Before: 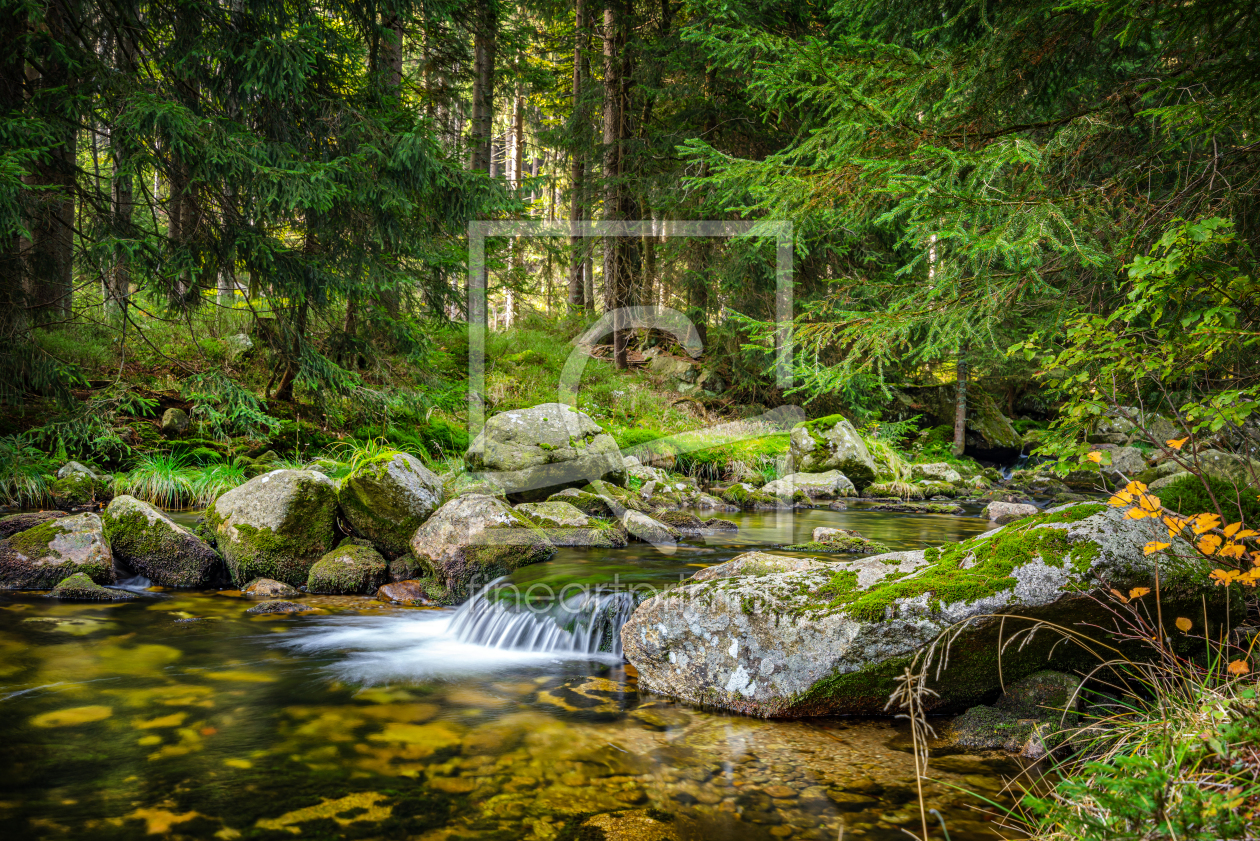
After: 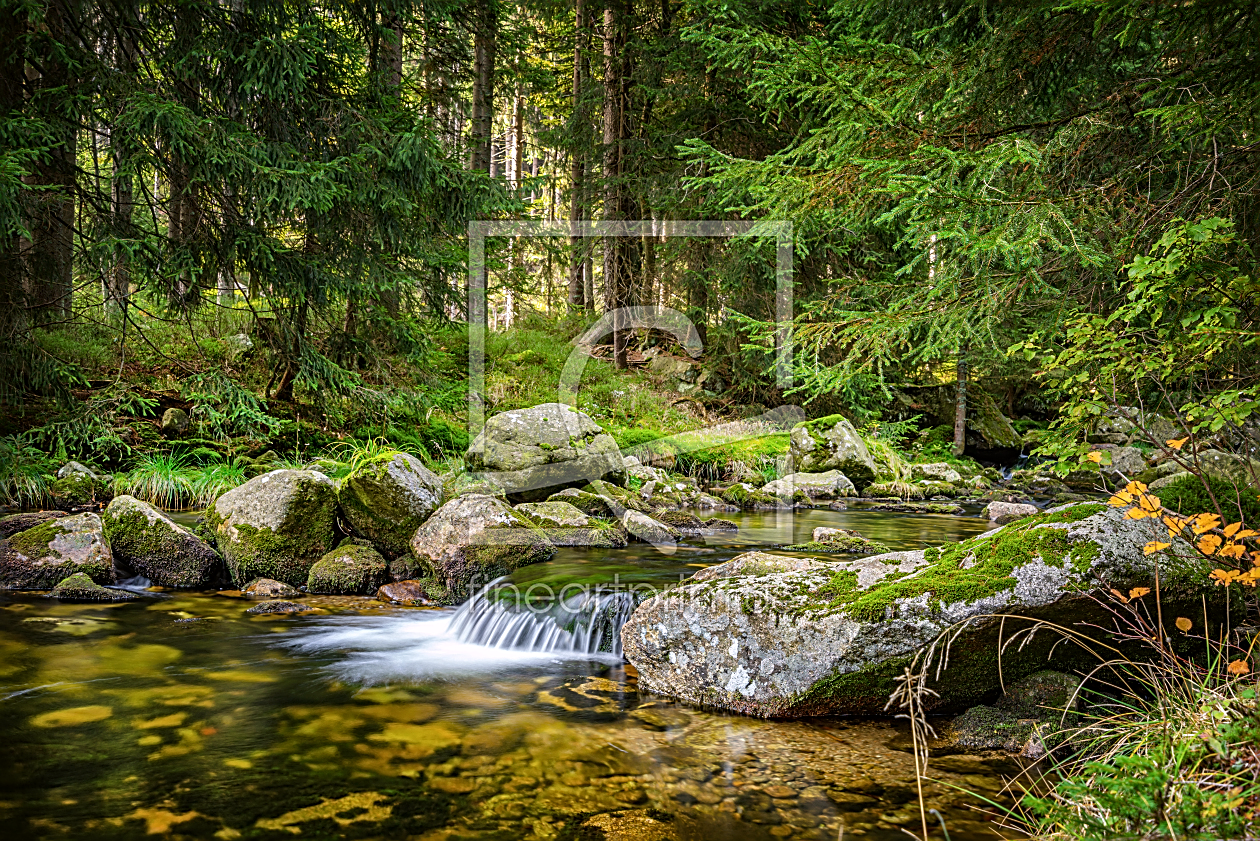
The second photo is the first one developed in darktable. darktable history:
sharpen: amount 0.75
color correction: highlights a* 3.12, highlights b* -1.55, shadows a* -0.101, shadows b* 2.52, saturation 0.98
